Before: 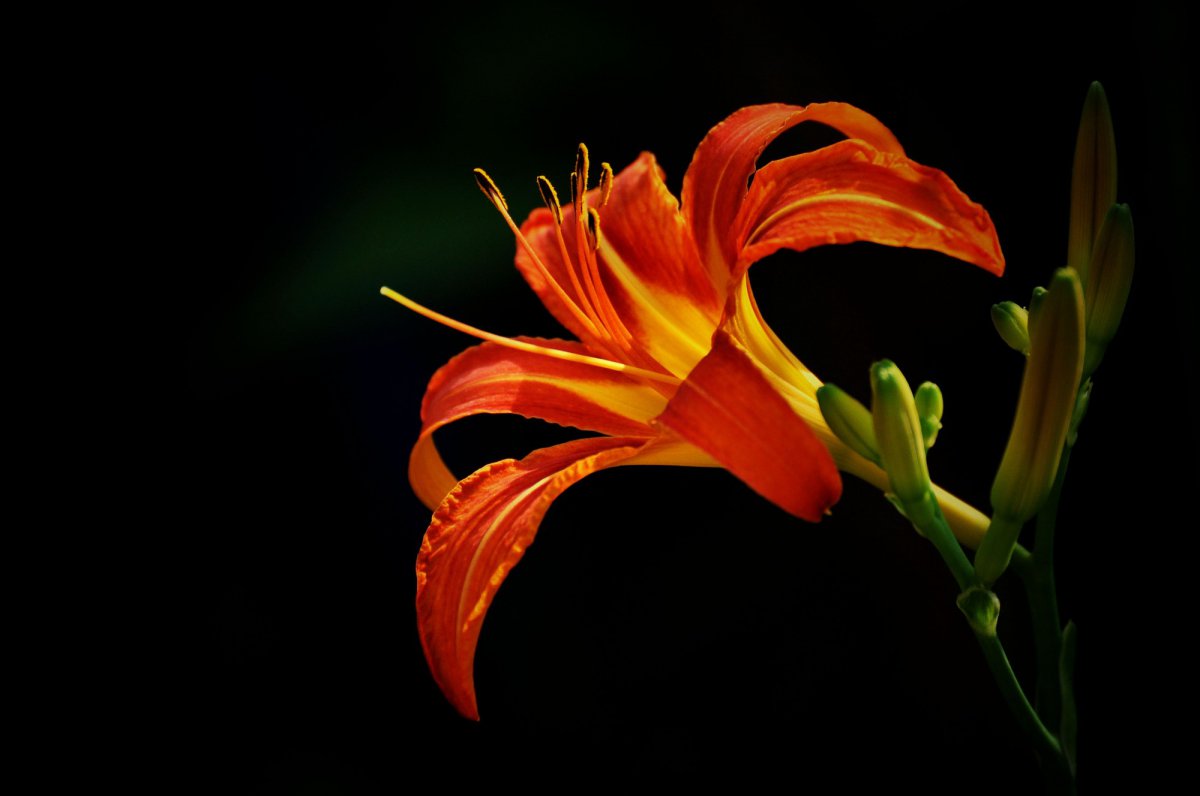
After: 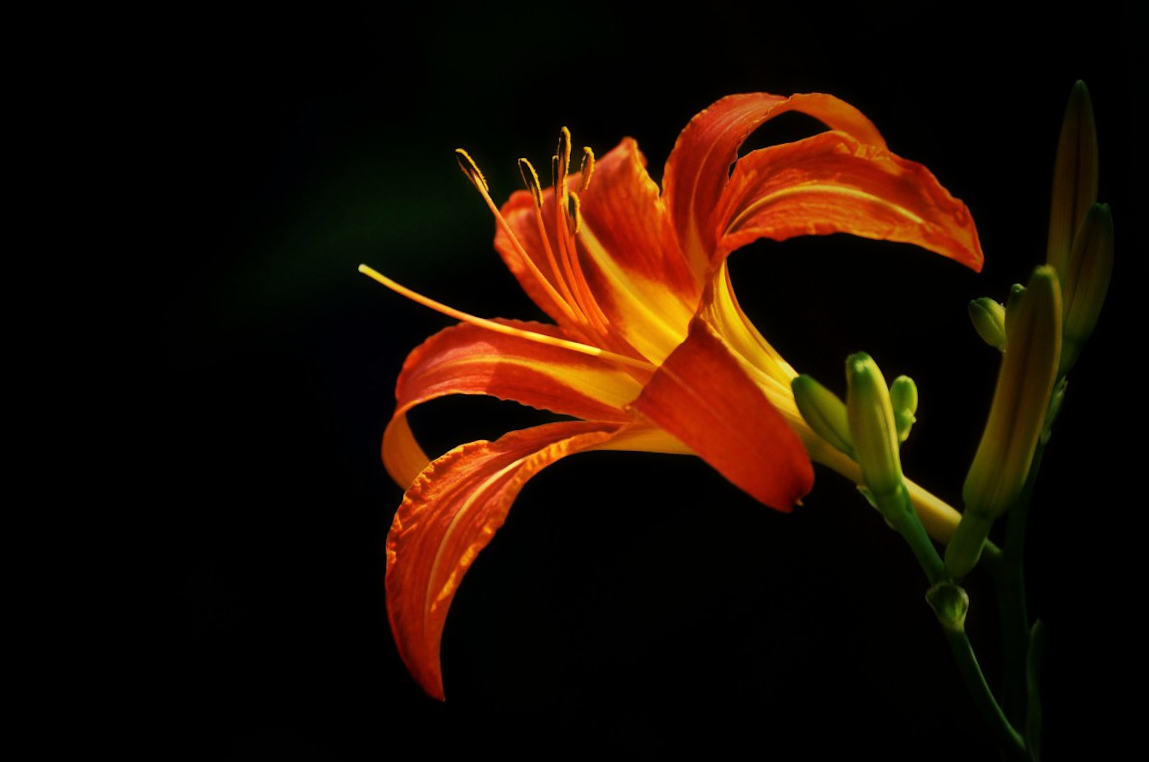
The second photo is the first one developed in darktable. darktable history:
white balance: red 1, blue 1
crop and rotate: angle -1.69°
haze removal: strength -0.1, adaptive false
rgb curve: curves: ch0 [(0, 0) (0.078, 0.051) (0.929, 0.956) (1, 1)], compensate middle gray true
